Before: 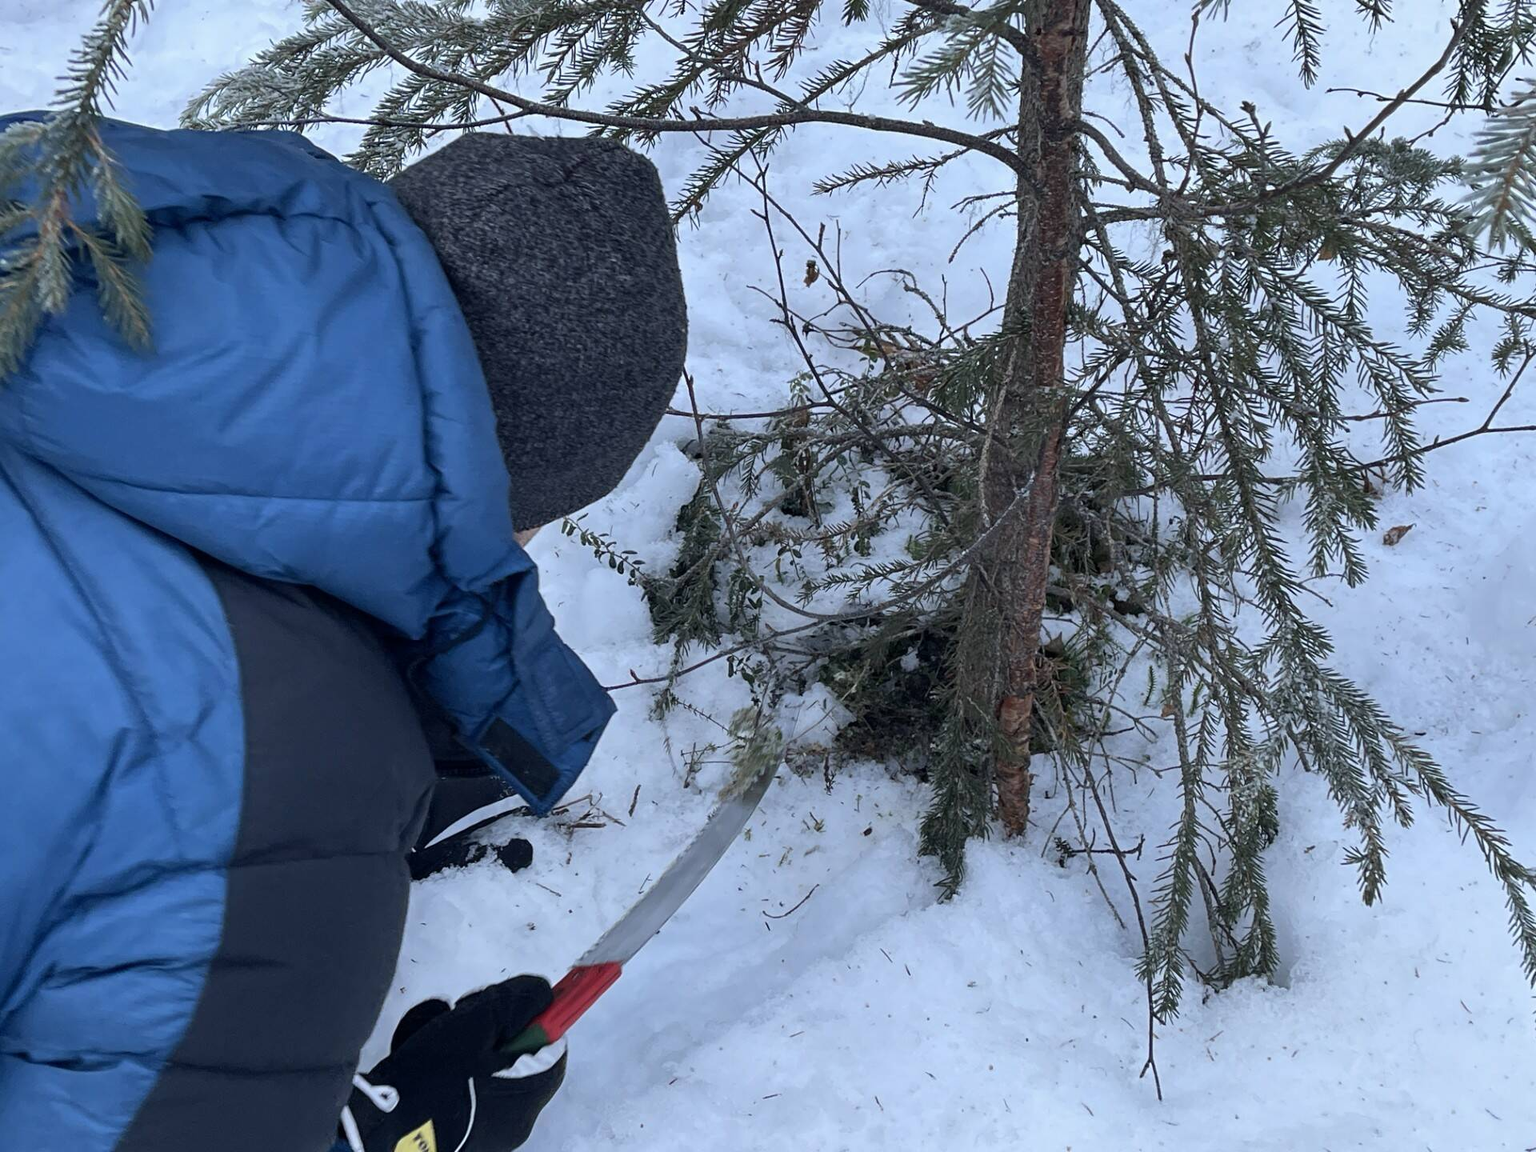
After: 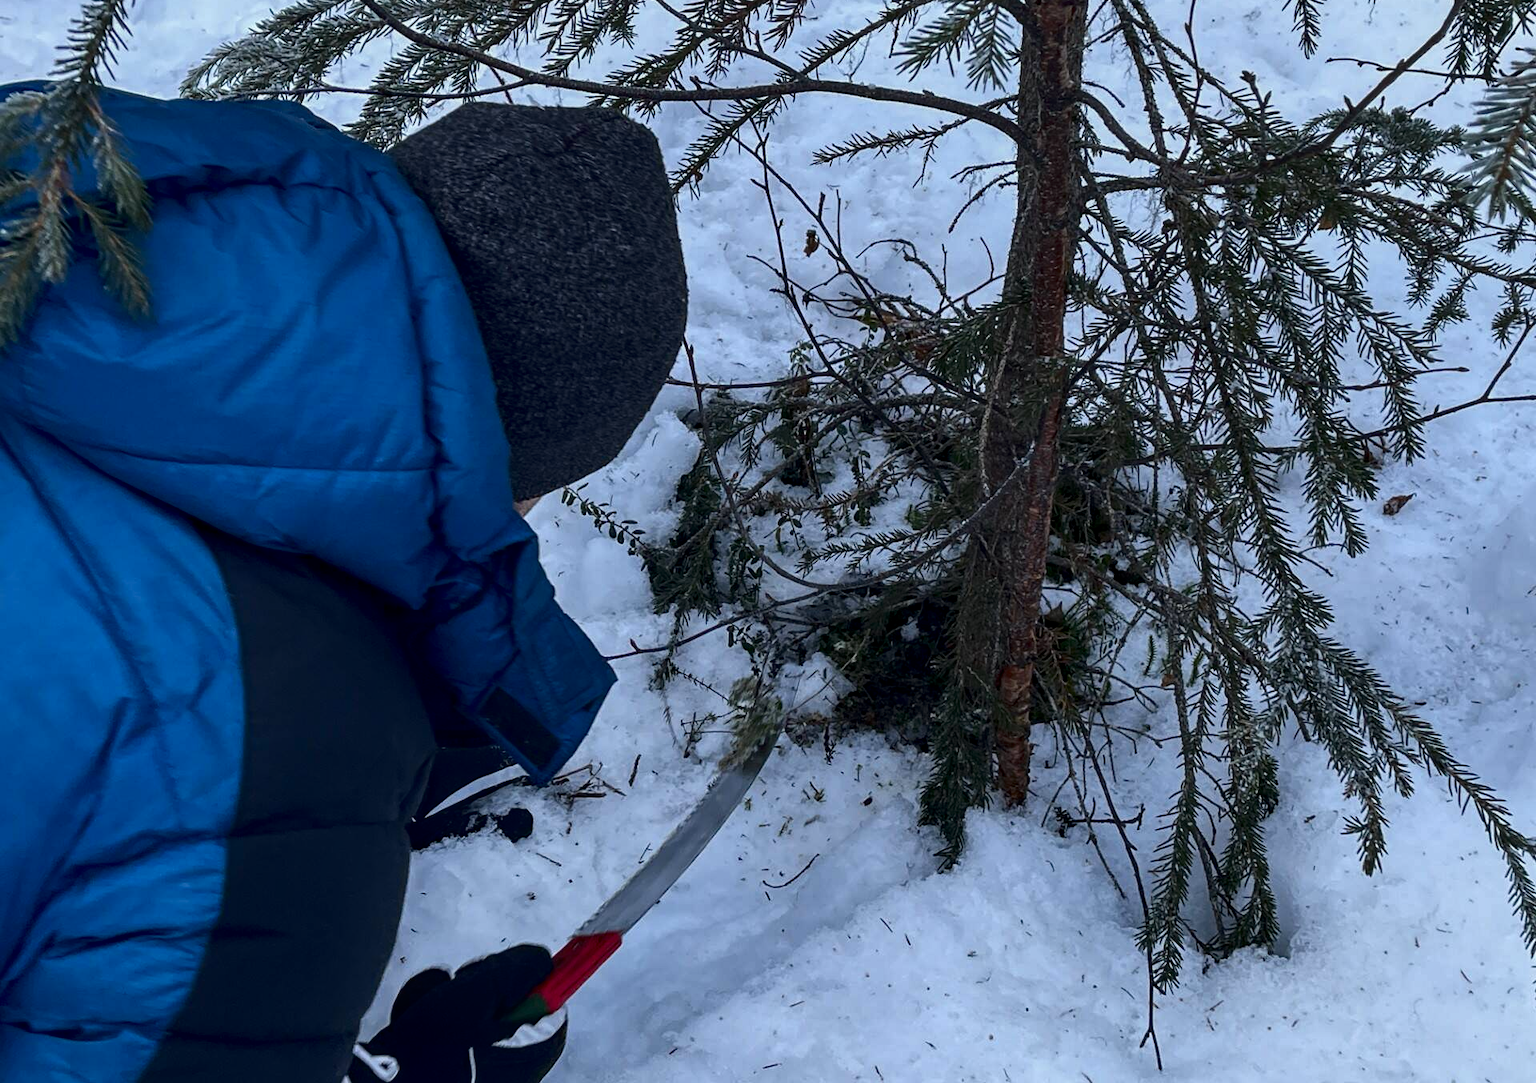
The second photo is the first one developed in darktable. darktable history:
crop and rotate: top 2.649%, bottom 3.279%
contrast brightness saturation: contrast 0.103, brightness -0.263, saturation 0.136
local contrast: on, module defaults
base curve: curves: ch0 [(0, 0) (0.297, 0.298) (1, 1)], preserve colors none
